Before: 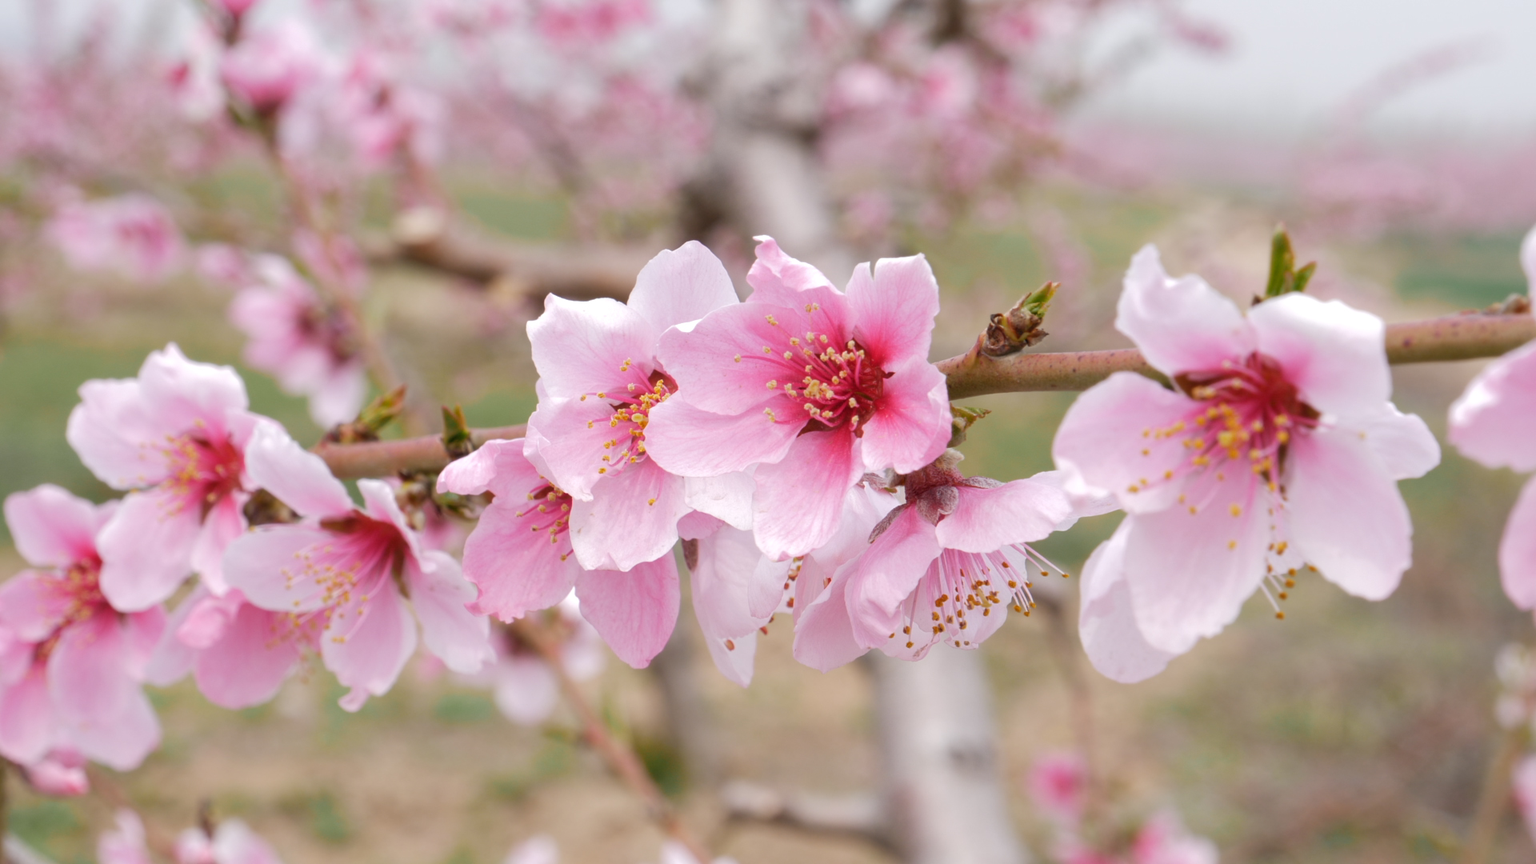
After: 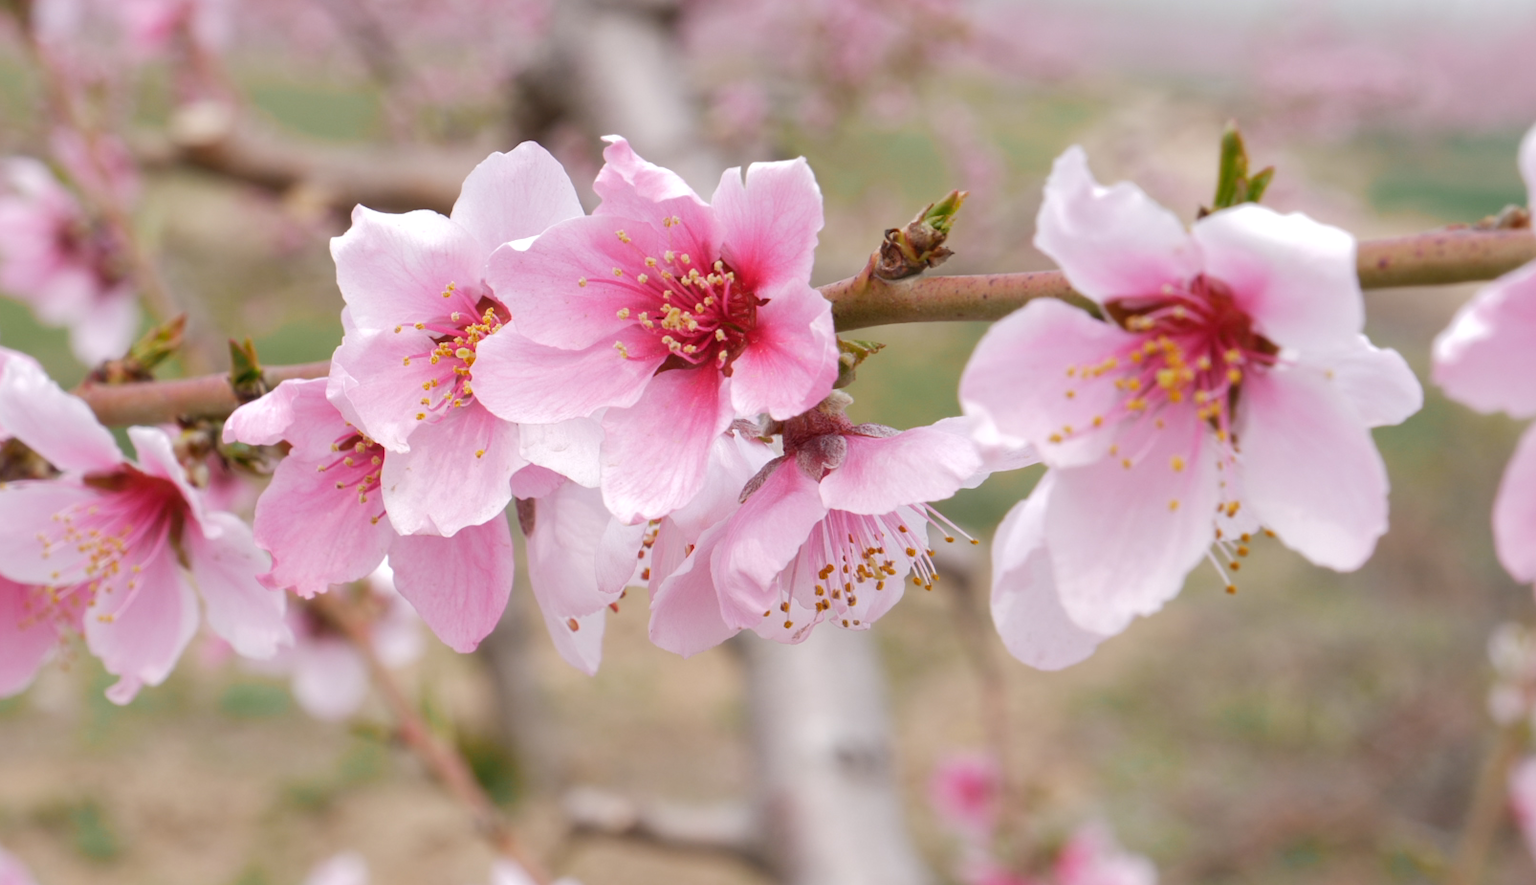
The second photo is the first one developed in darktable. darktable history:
local contrast: mode bilateral grid, contrast 15, coarseness 36, detail 105%, midtone range 0.2
crop: left 16.315%, top 14.246%
